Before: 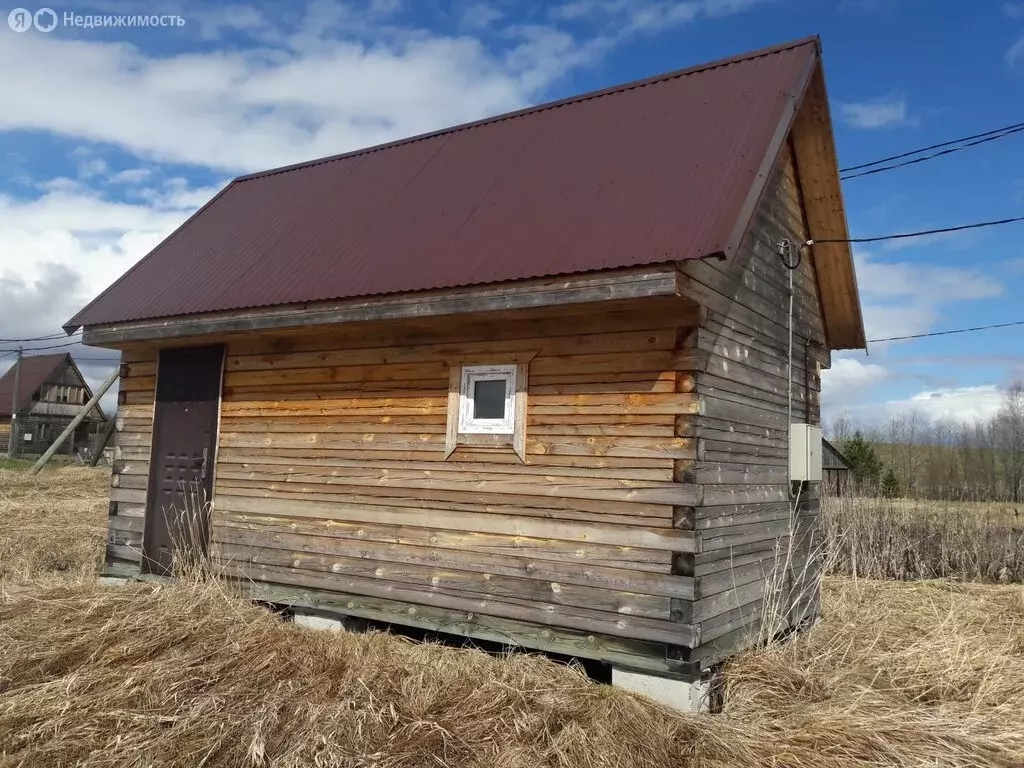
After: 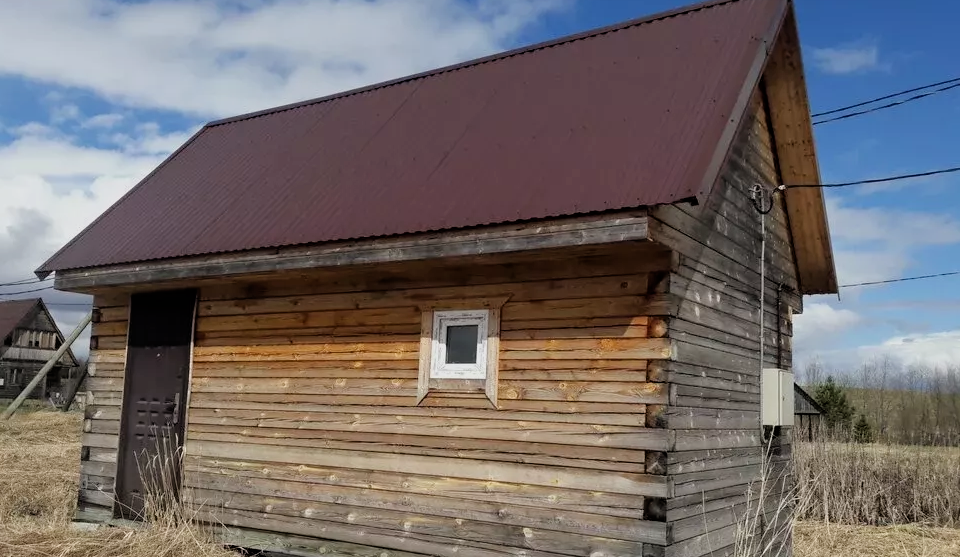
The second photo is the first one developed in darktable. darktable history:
crop: left 2.737%, top 7.287%, right 3.421%, bottom 20.179%
filmic rgb: black relative exposure -5.83 EV, white relative exposure 3.4 EV, hardness 3.68
